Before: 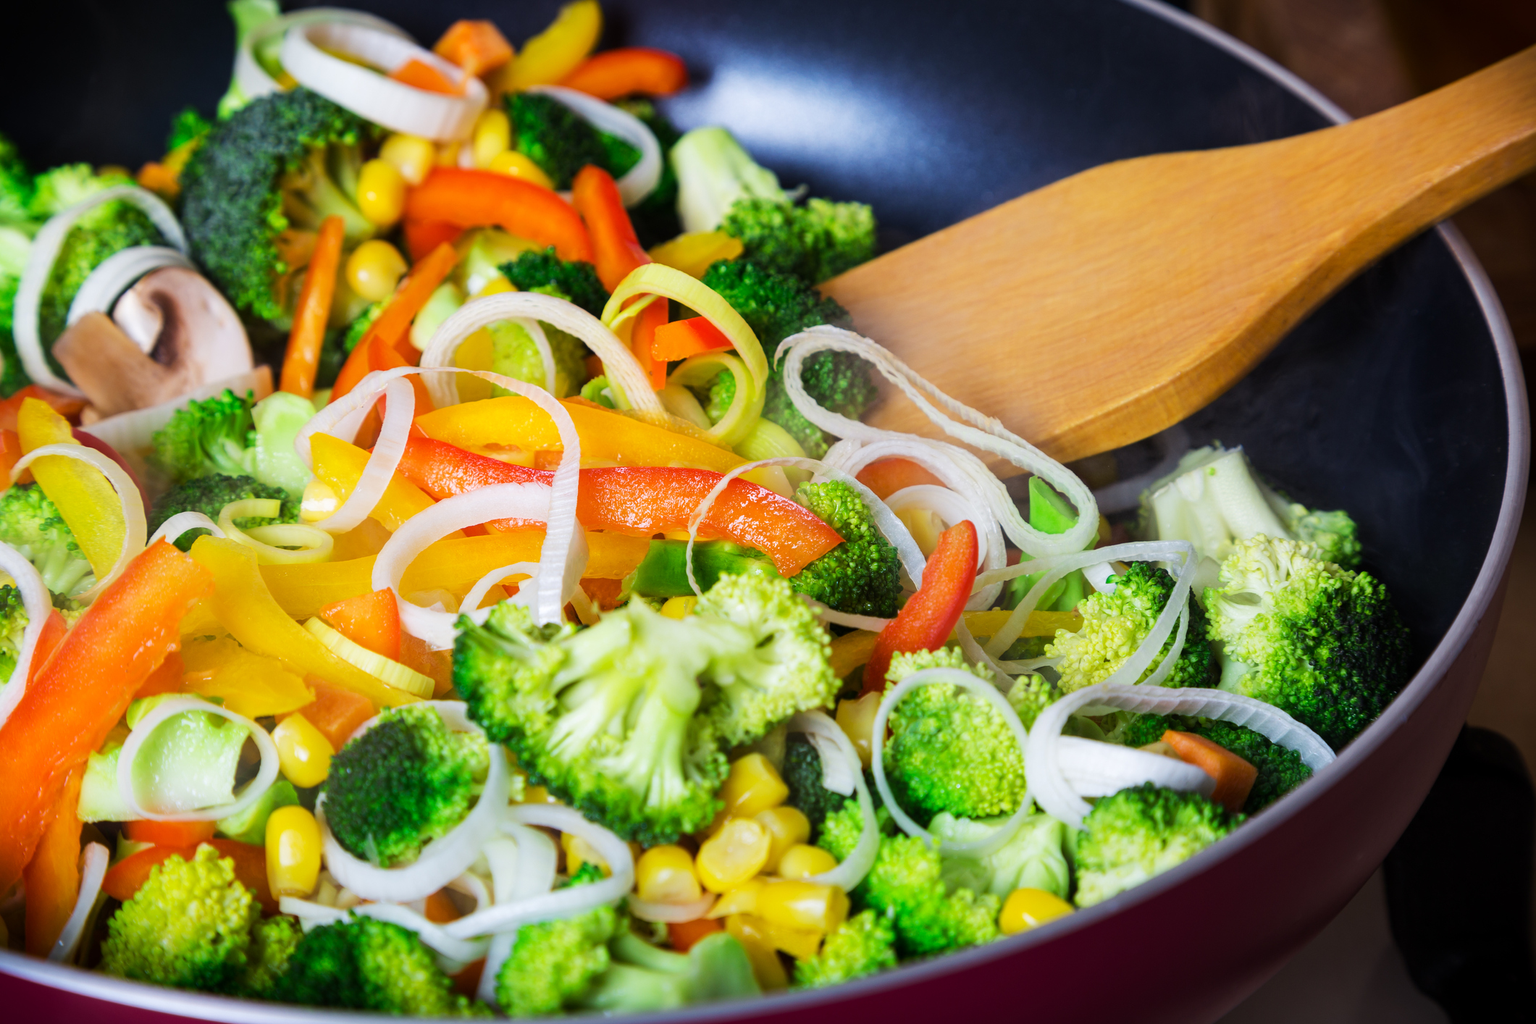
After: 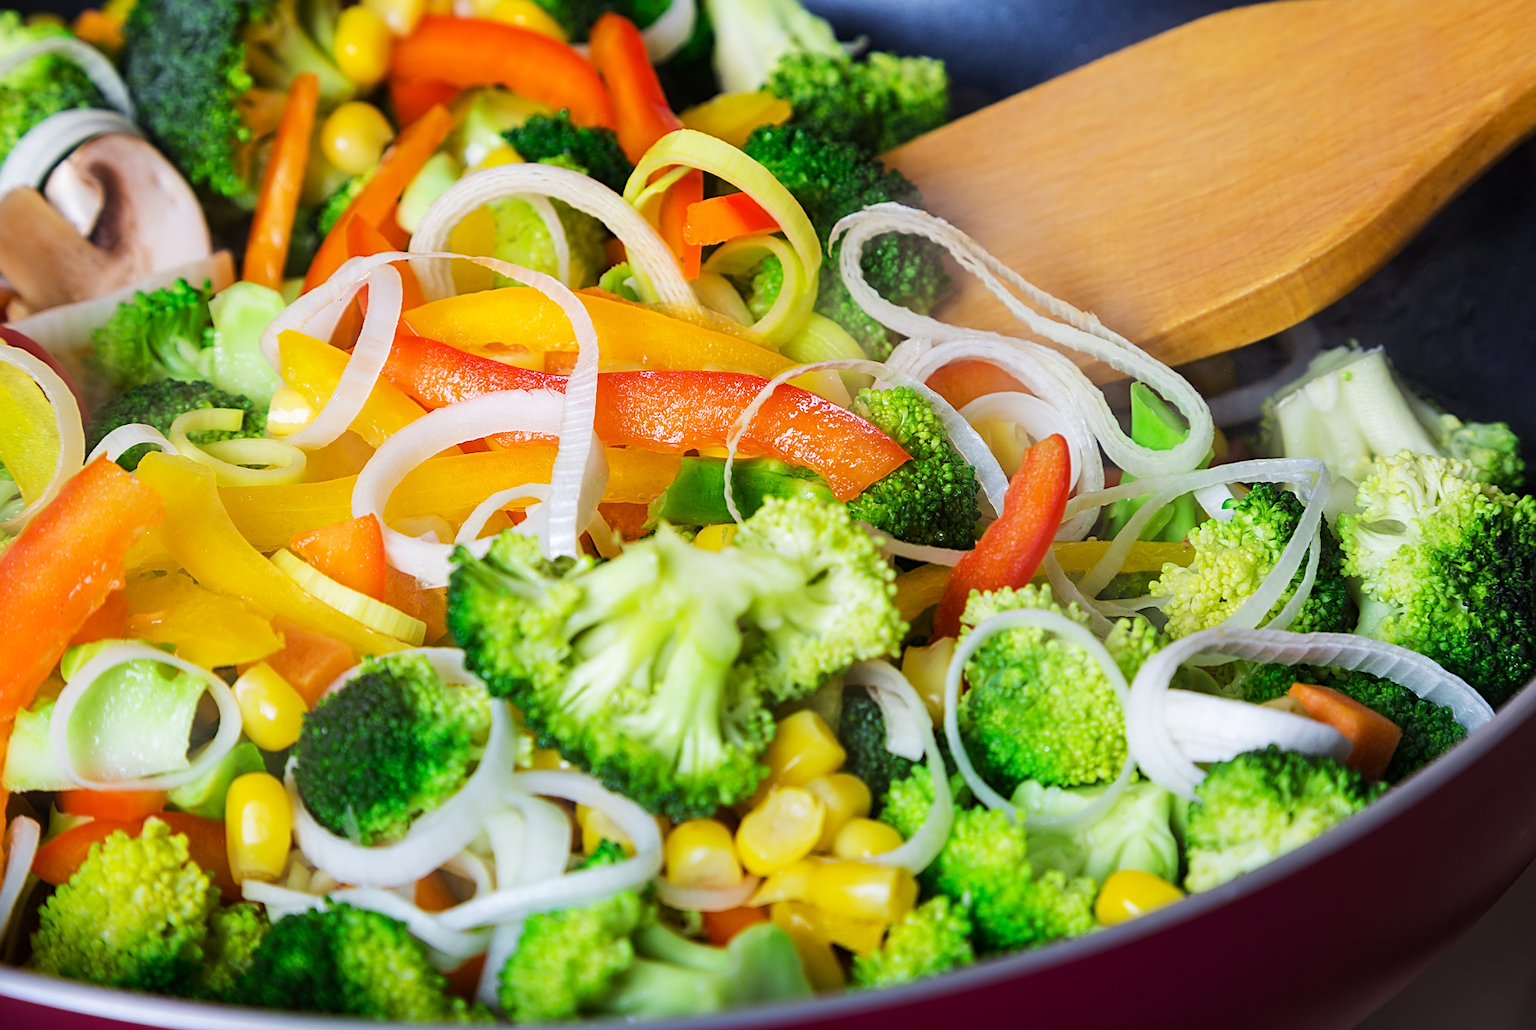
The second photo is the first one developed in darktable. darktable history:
crop and rotate: left 4.95%, top 15.112%, right 10.658%
sharpen: on, module defaults
